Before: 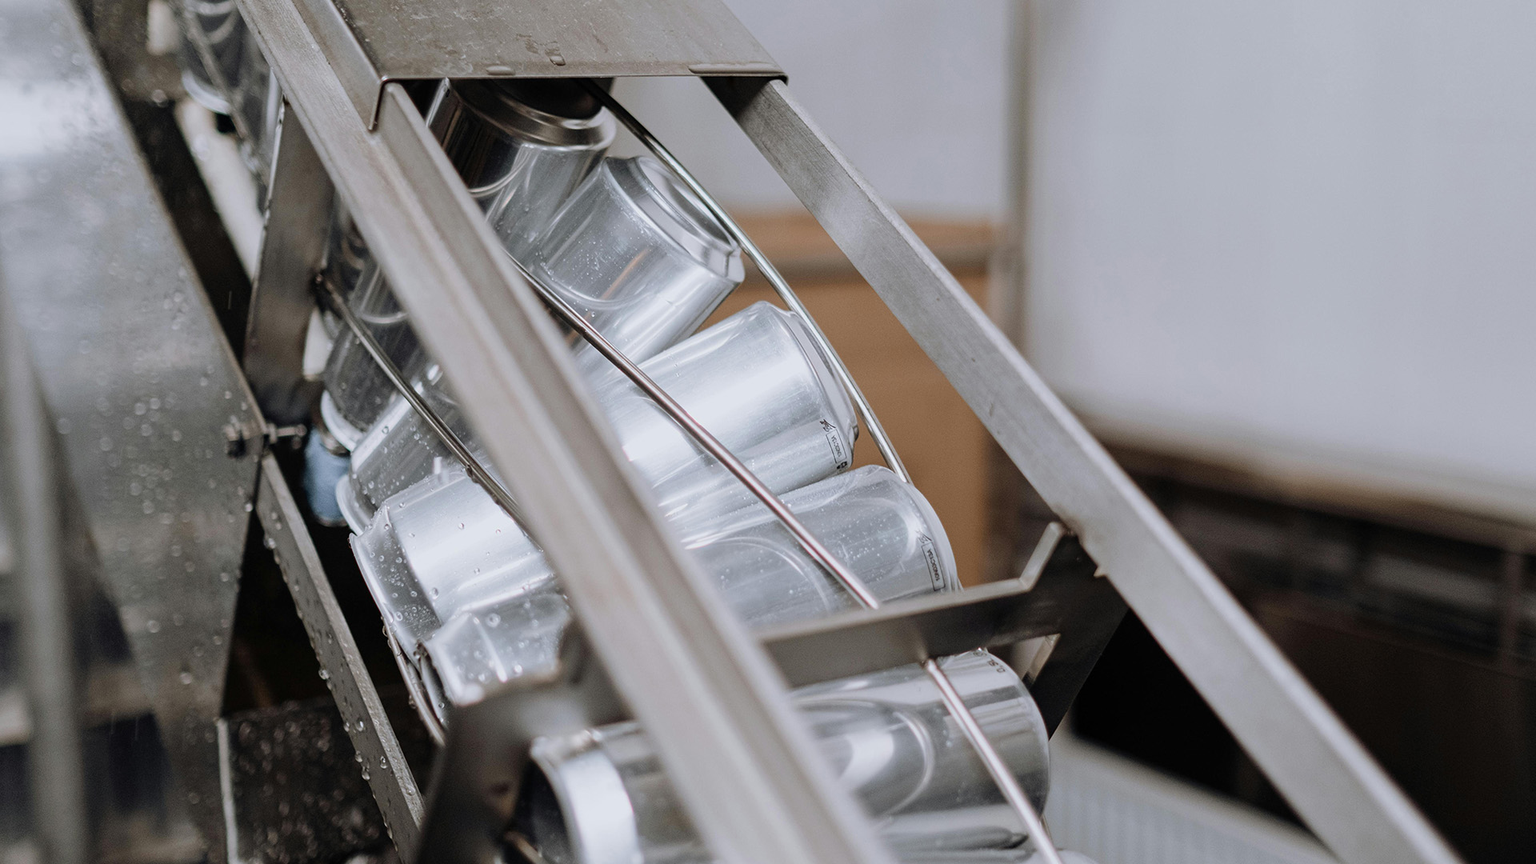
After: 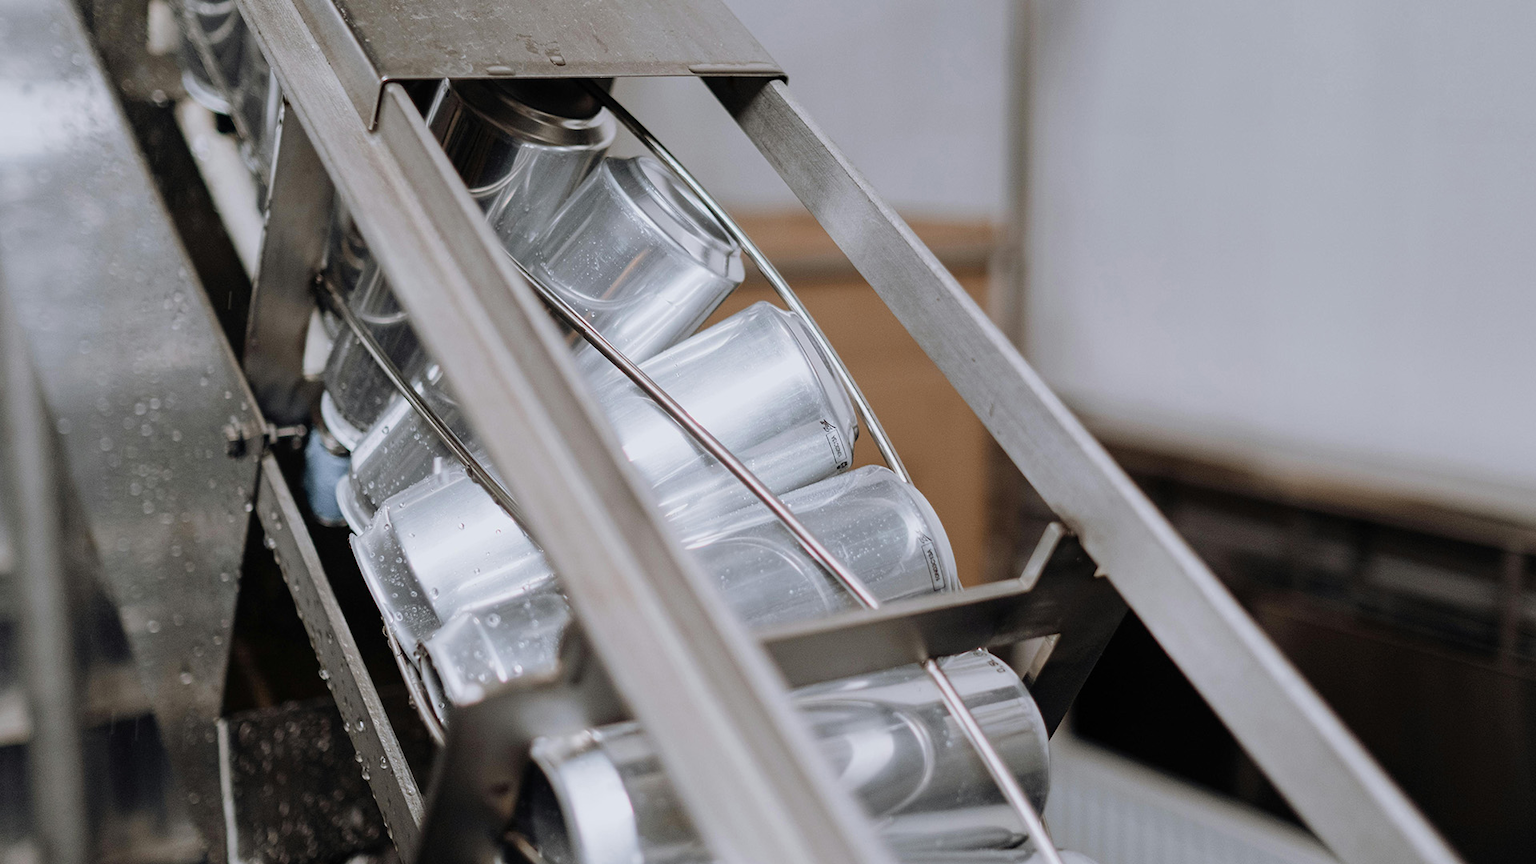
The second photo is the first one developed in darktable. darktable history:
shadows and highlights: radius 336.35, shadows 28.39, soften with gaussian
